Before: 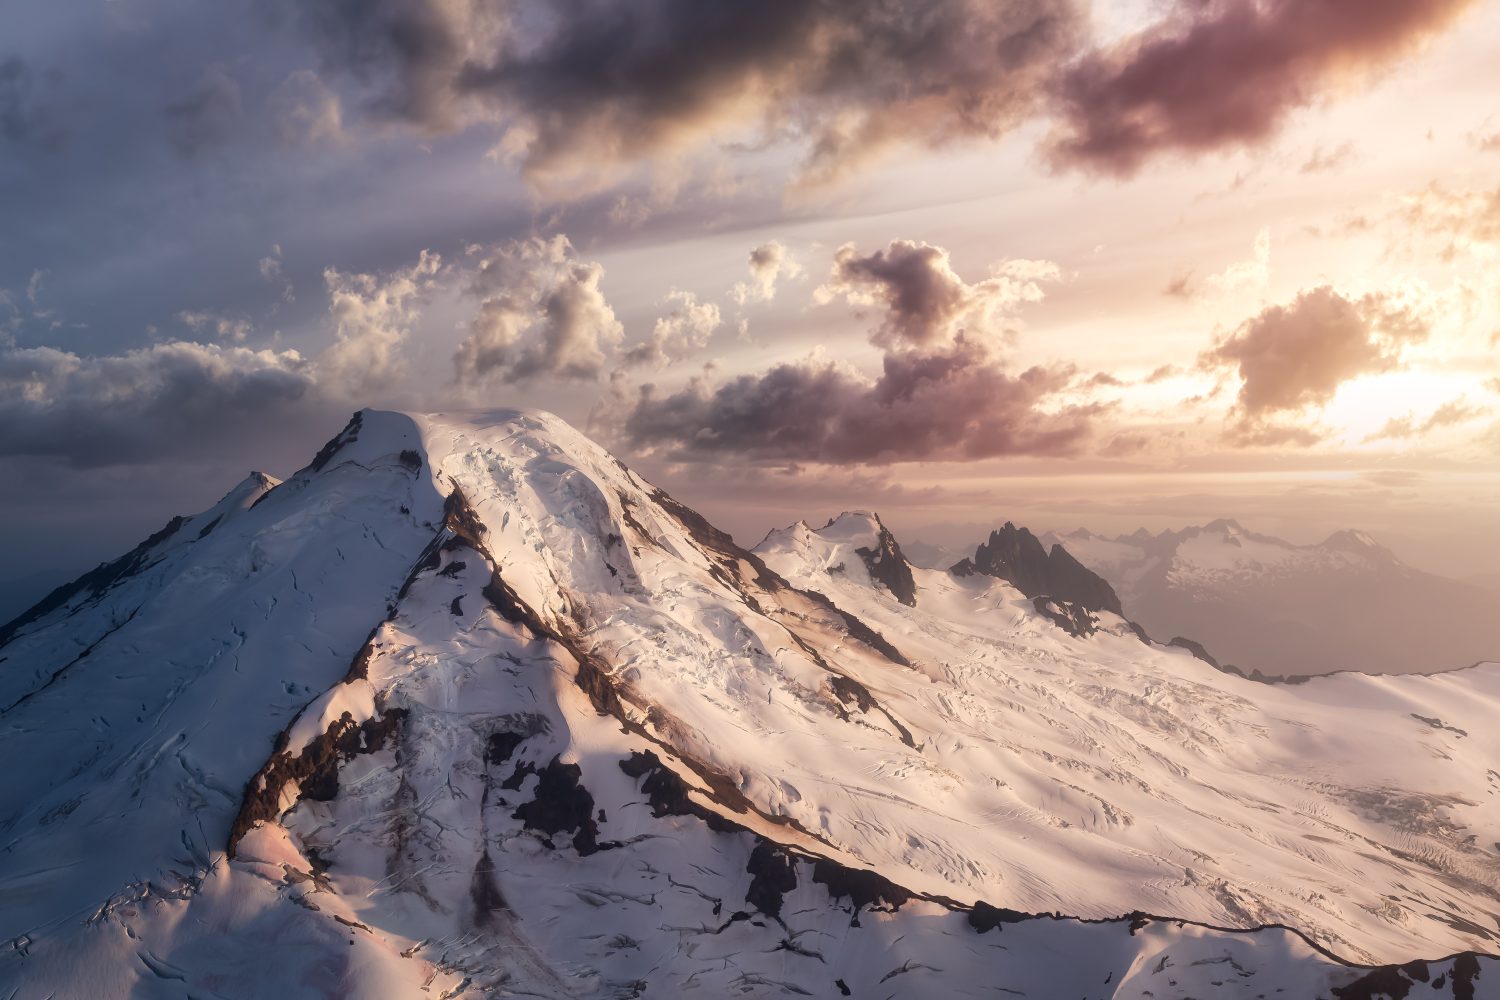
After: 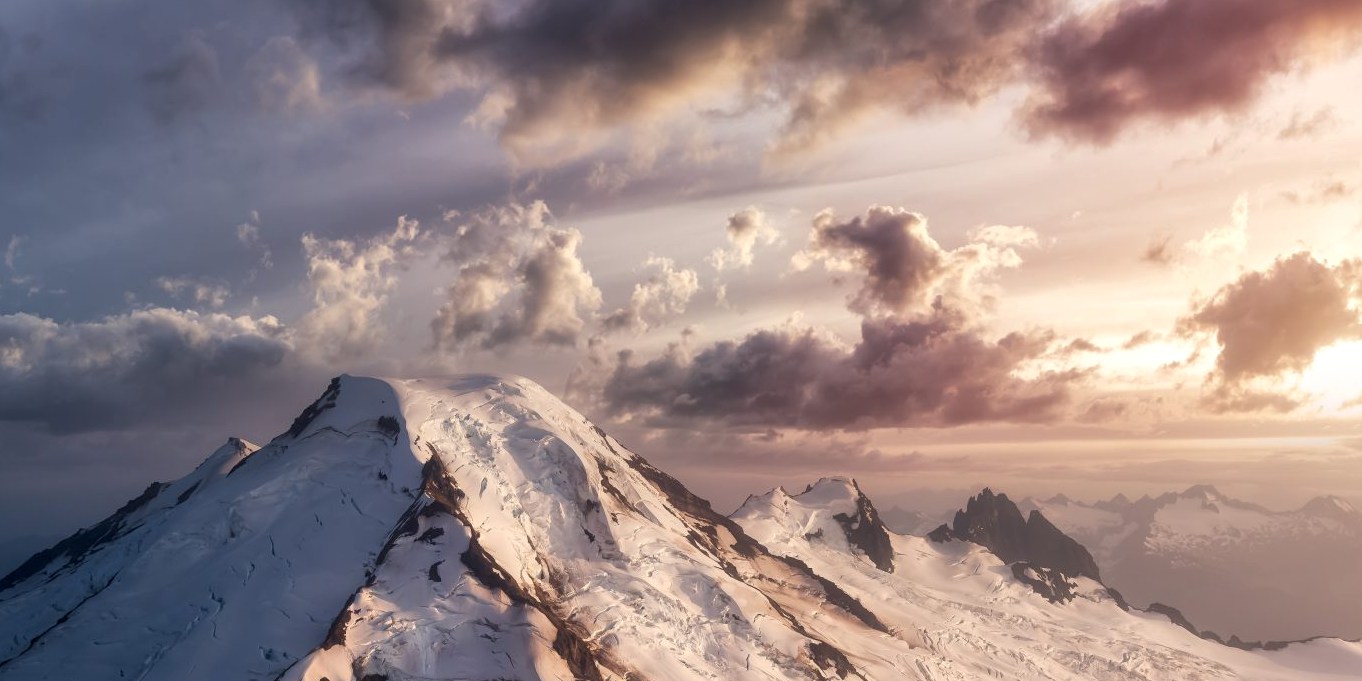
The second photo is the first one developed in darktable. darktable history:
shadows and highlights: shadows 25.93, highlights -23.96
crop: left 1.523%, top 3.428%, right 7.648%, bottom 28.406%
local contrast: highlights 102%, shadows 102%, detail 119%, midtone range 0.2
